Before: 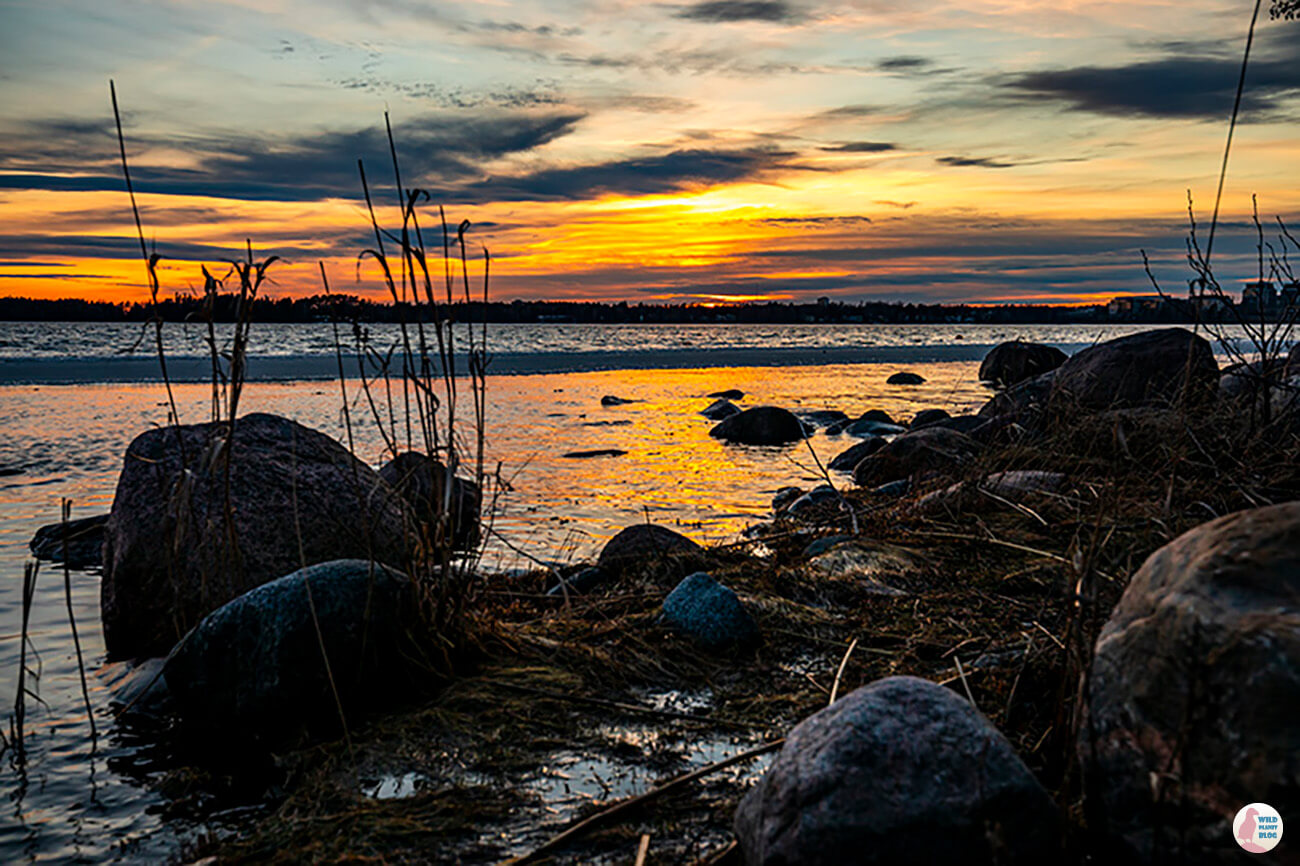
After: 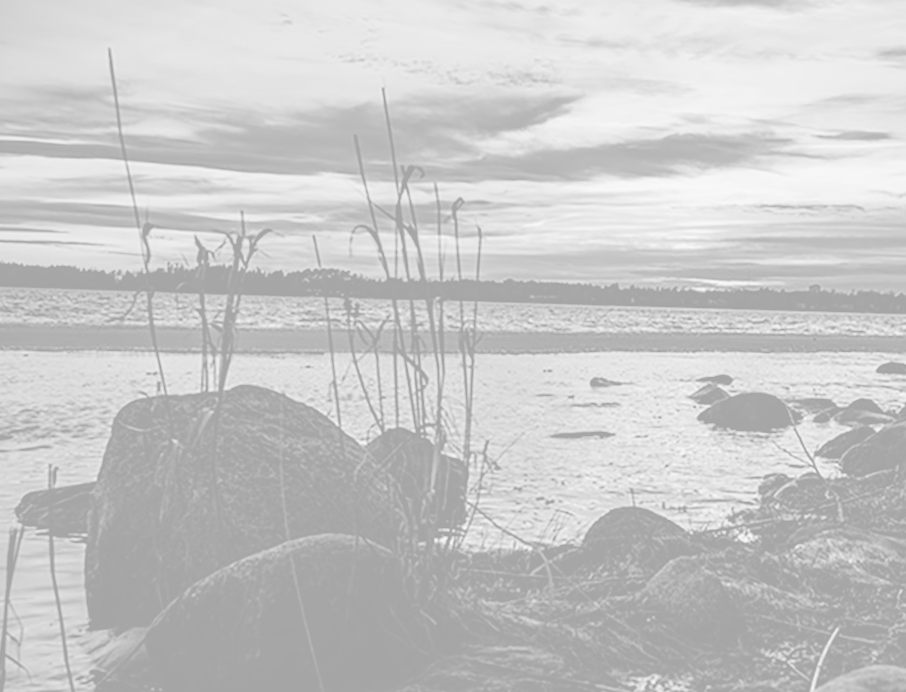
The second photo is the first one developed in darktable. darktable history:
monochrome: on, module defaults
rotate and perspective: rotation 1.57°, crop left 0.018, crop right 0.982, crop top 0.039, crop bottom 0.961
colorize: hue 331.2°, saturation 75%, source mix 30.28%, lightness 70.52%, version 1
color contrast: green-magenta contrast 0.8, blue-yellow contrast 1.1, unbound 0
crop: right 28.885%, bottom 16.626%
rgb levels: mode RGB, independent channels, levels [[0, 0.5, 1], [0, 0.521, 1], [0, 0.536, 1]]
contrast brightness saturation: brightness 0.09, saturation 0.19
color correction: highlights a* 1.83, highlights b* 34.02, shadows a* -36.68, shadows b* -5.48
